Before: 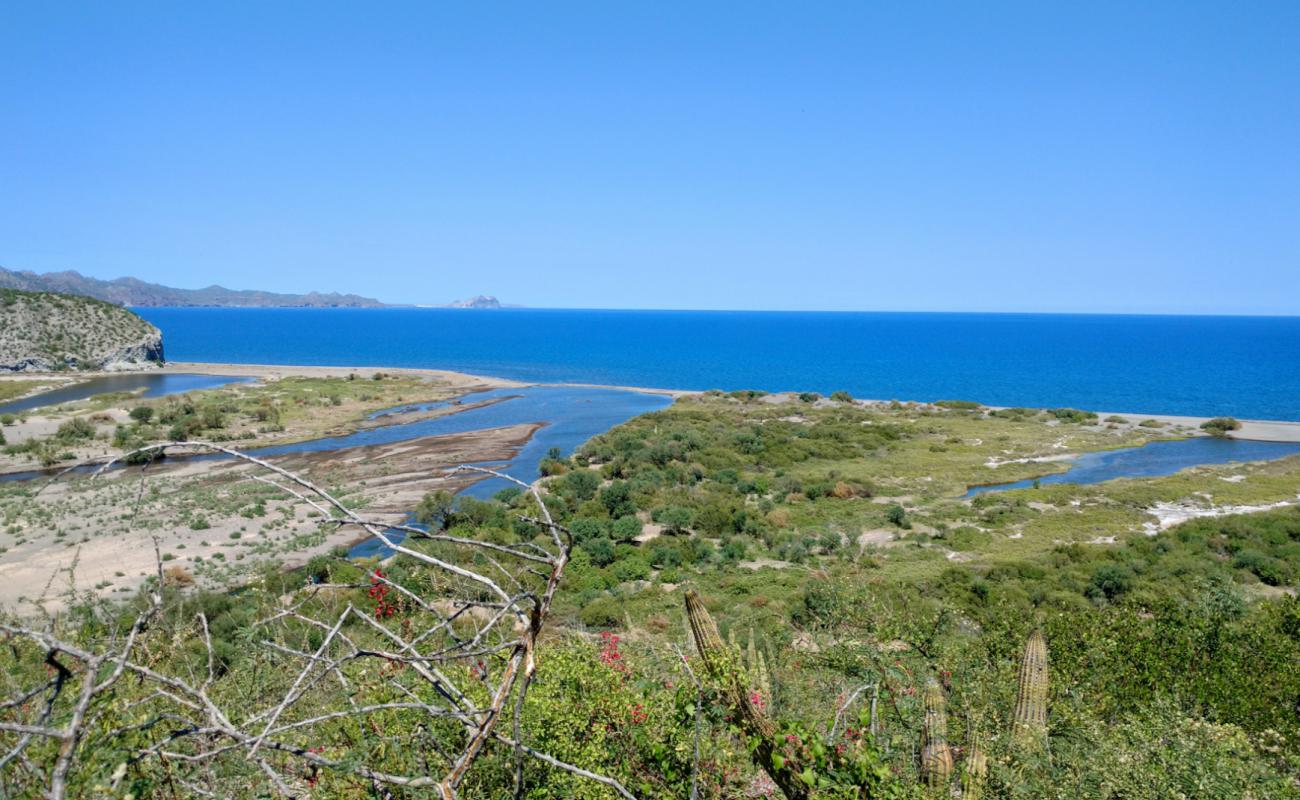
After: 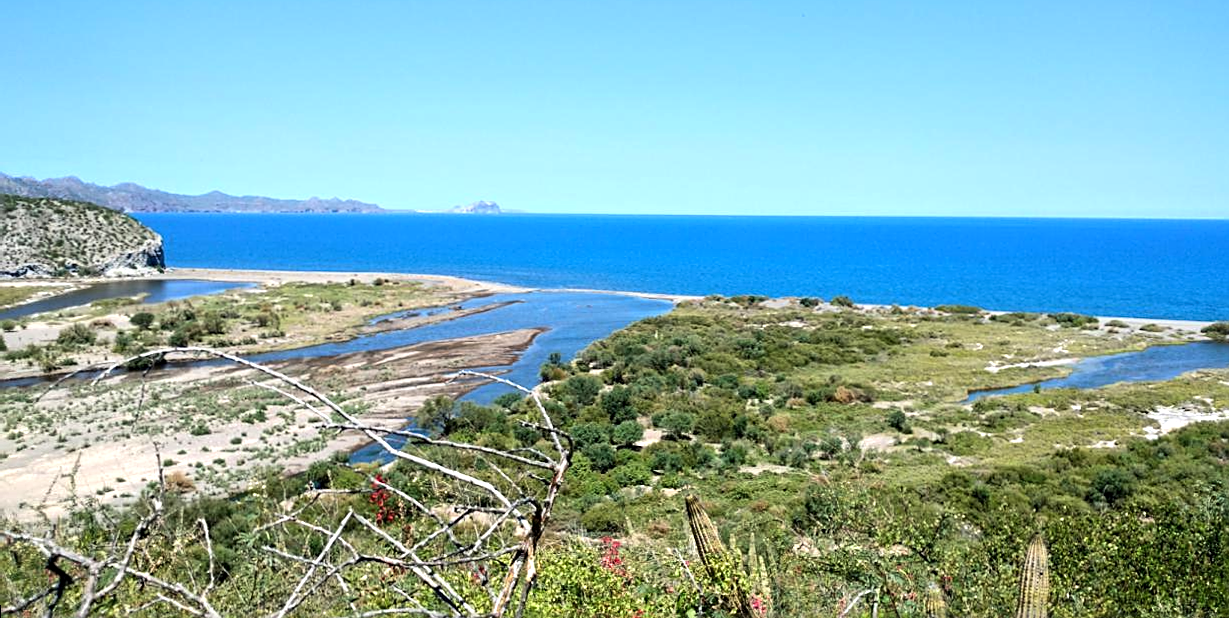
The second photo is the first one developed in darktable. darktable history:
sharpen: on, module defaults
crop and rotate: angle 0.082°, top 12.057%, right 5.471%, bottom 10.808%
tone equalizer: -8 EV -0.727 EV, -7 EV -0.718 EV, -6 EV -0.606 EV, -5 EV -0.37 EV, -3 EV 0.395 EV, -2 EV 0.6 EV, -1 EV 0.695 EV, +0 EV 0.764 EV, edges refinement/feathering 500, mask exposure compensation -1.57 EV, preserve details no
